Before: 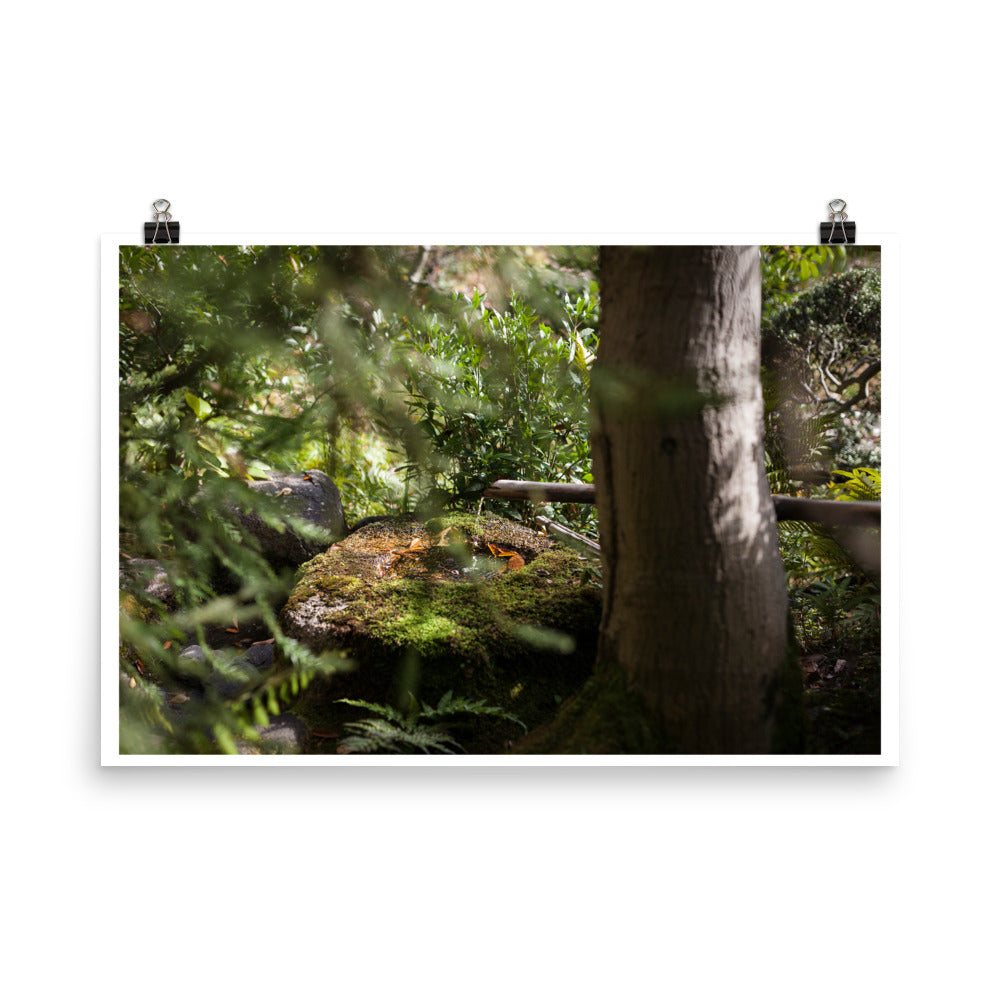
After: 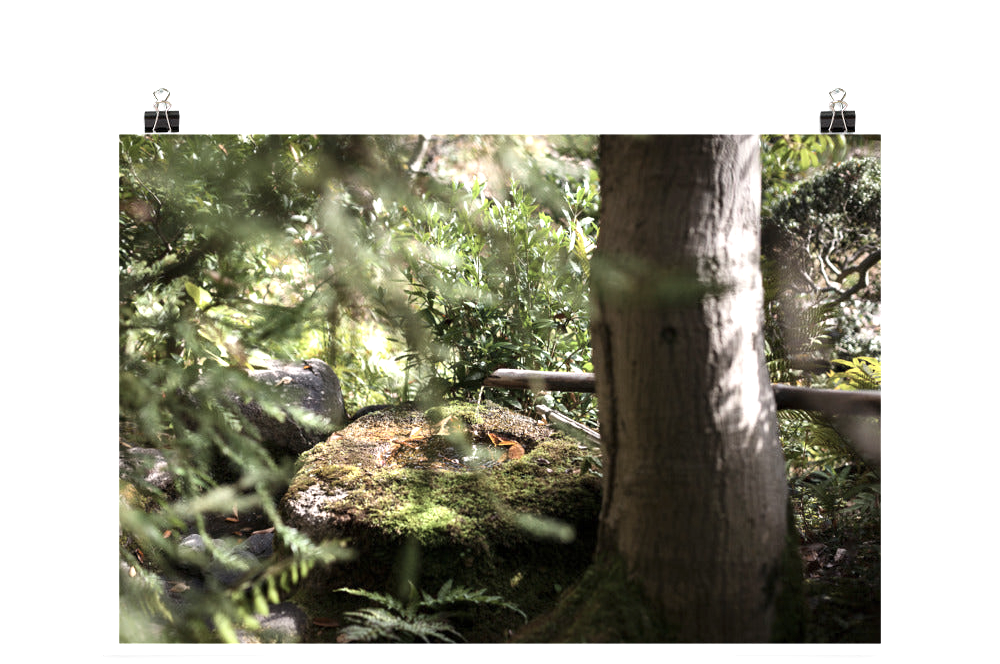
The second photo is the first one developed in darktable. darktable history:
exposure: exposure 1 EV, compensate highlight preservation false
crop: top 11.144%, bottom 22.449%
contrast brightness saturation: contrast 0.096, saturation -0.353
